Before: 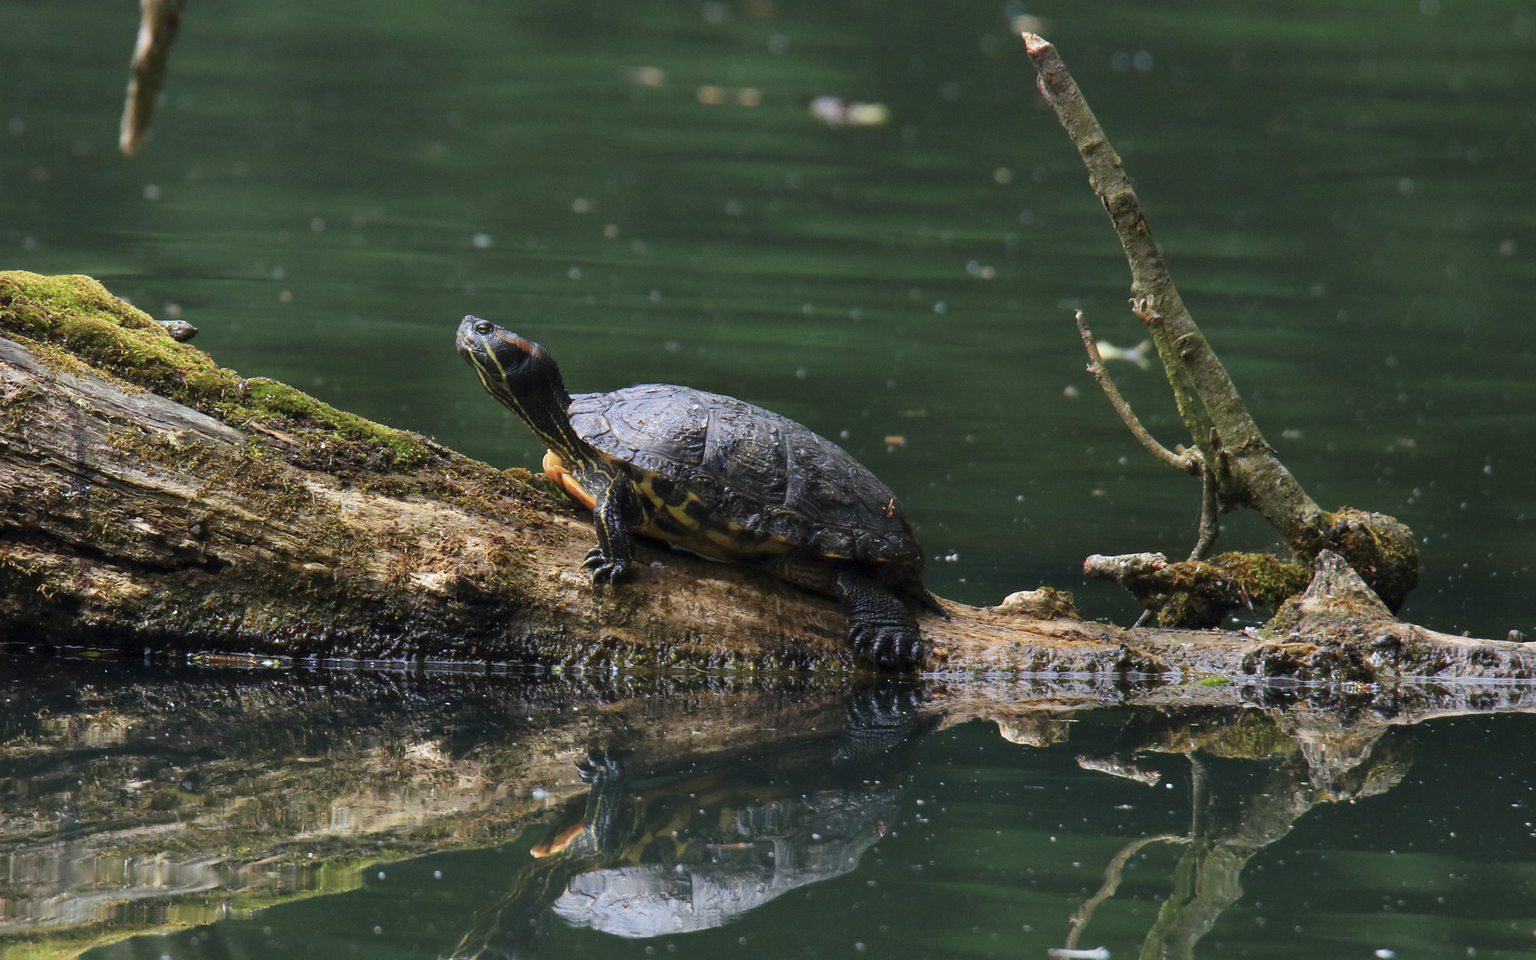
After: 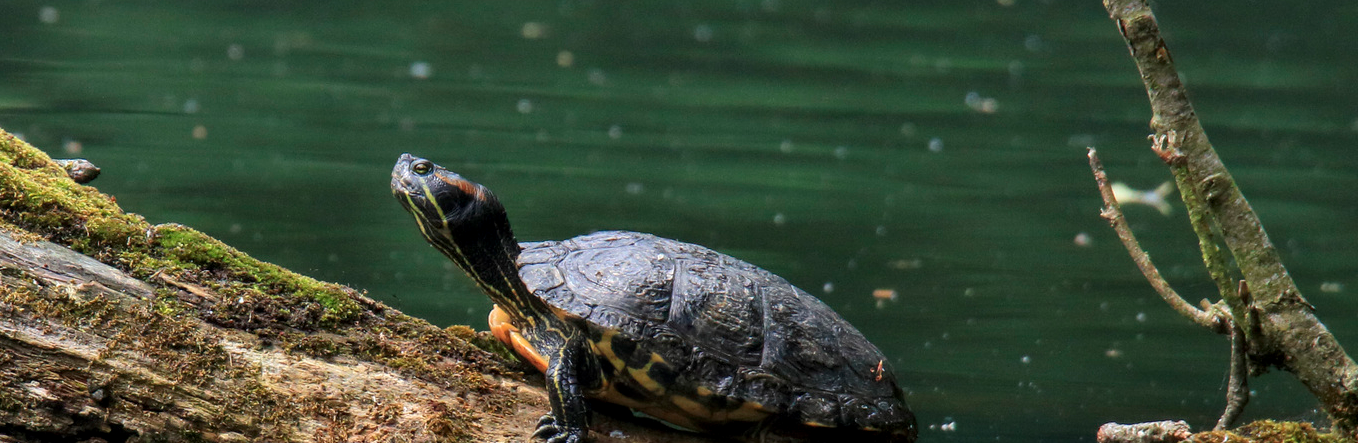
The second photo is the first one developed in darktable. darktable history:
crop: left 7.111%, top 18.667%, right 14.279%, bottom 40.287%
local contrast: on, module defaults
